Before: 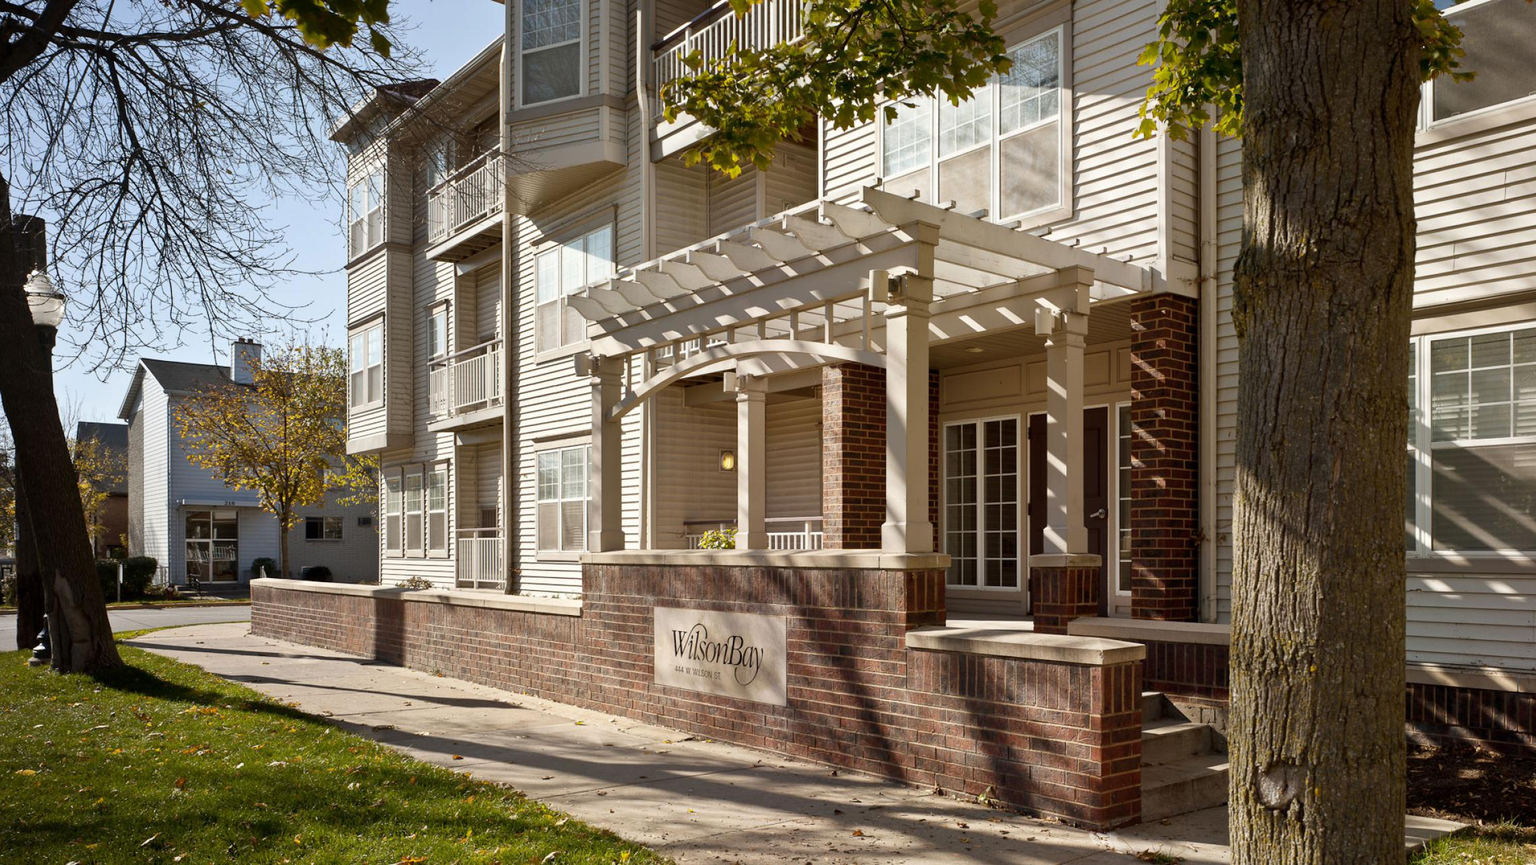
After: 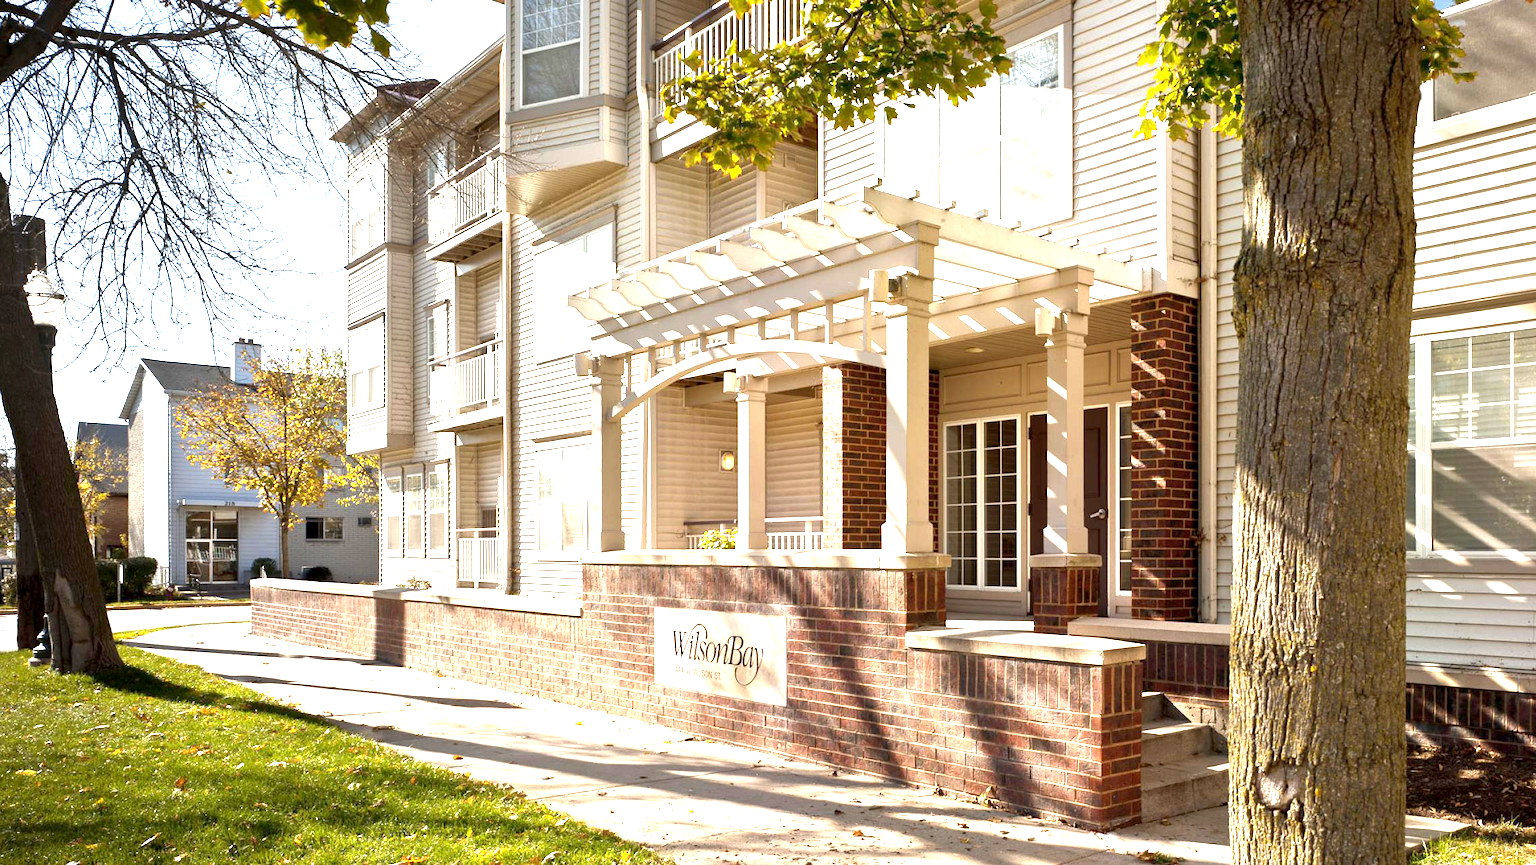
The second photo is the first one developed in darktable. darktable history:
exposure: black level correction 0.001, exposure 1.817 EV, compensate exposure bias true, compensate highlight preservation false
